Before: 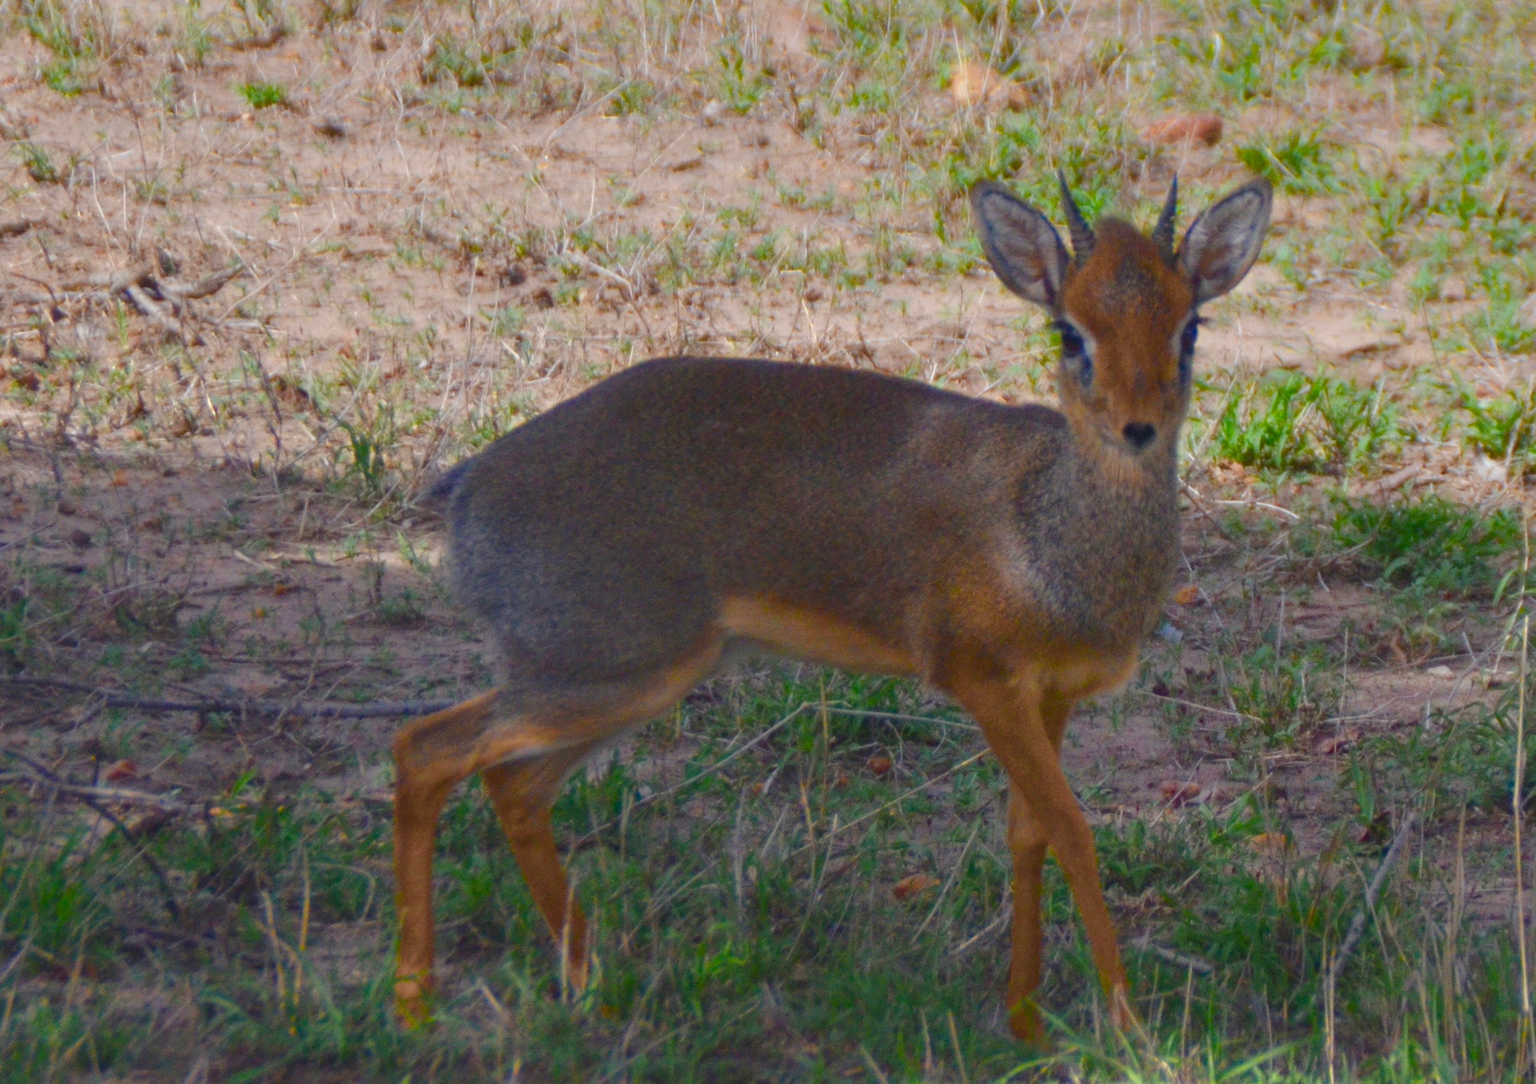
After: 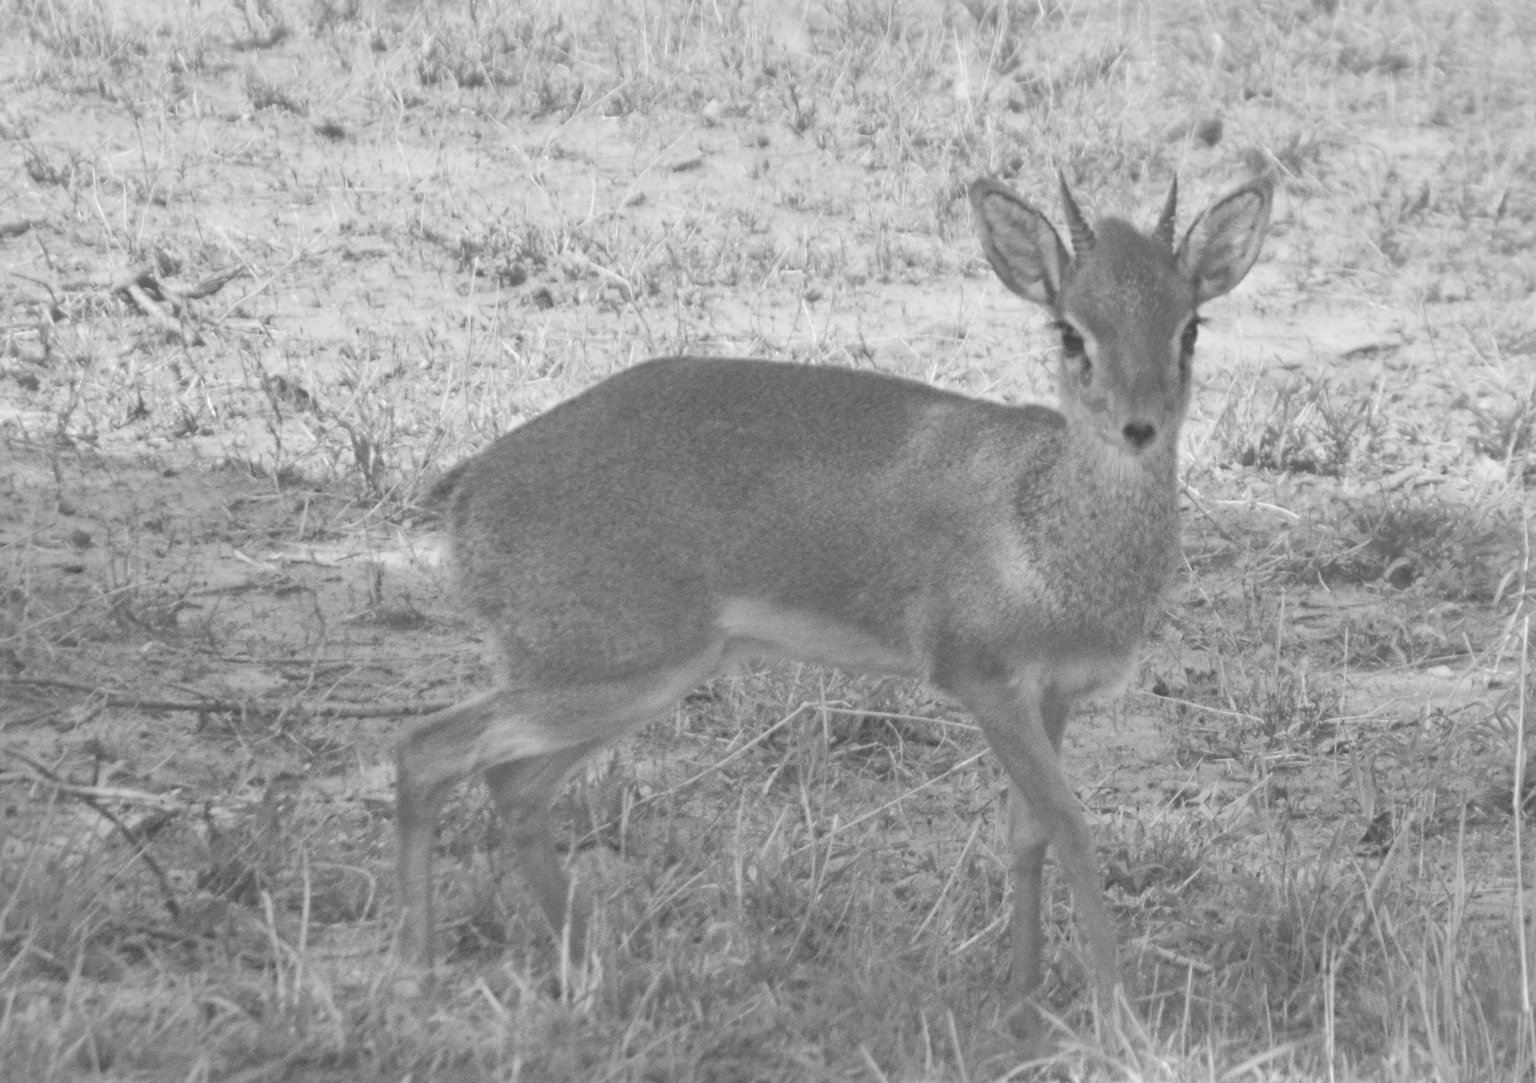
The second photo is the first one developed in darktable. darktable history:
filmic rgb: middle gray luminance 4.29%, black relative exposure -13 EV, white relative exposure 5 EV, threshold 6 EV, target black luminance 0%, hardness 5.19, latitude 59.69%, contrast 0.767, highlights saturation mix 5%, shadows ↔ highlights balance 25.95%, add noise in highlights 0, color science v3 (2019), use custom middle-gray values true, iterations of high-quality reconstruction 0, contrast in highlights soft, enable highlight reconstruction true
monochrome: on, module defaults
shadows and highlights: on, module defaults
